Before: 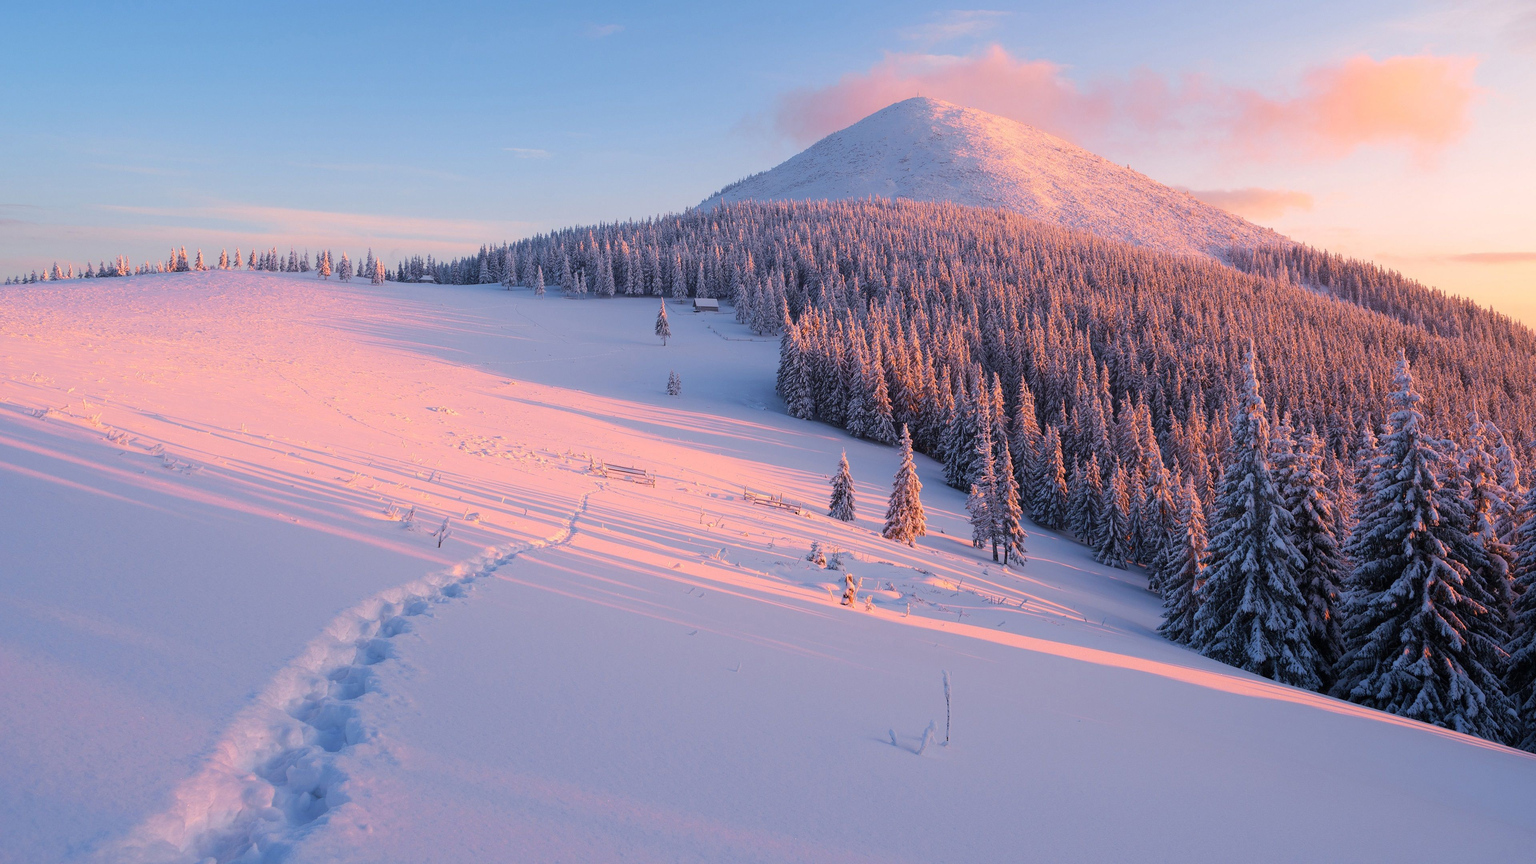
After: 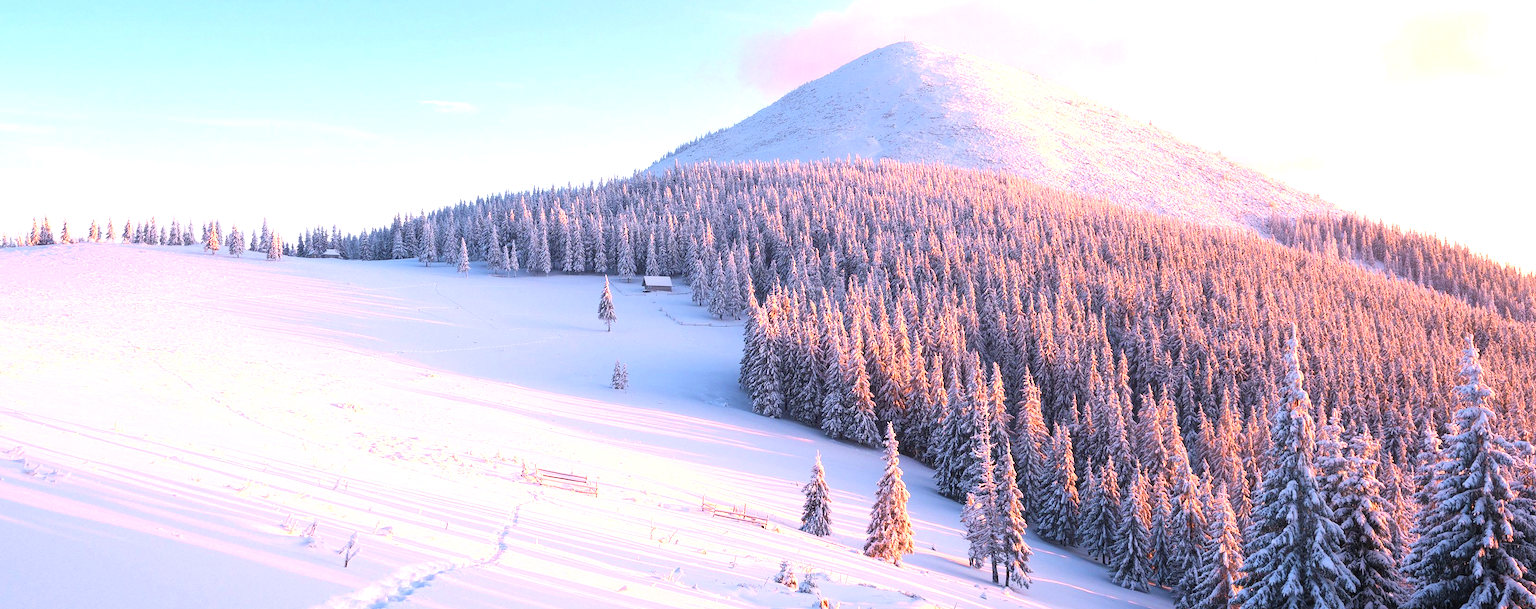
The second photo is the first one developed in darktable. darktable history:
exposure: black level correction 0, exposure 1.2 EV, compensate exposure bias true, compensate highlight preservation false
crop and rotate: left 9.345%, top 7.22%, right 4.982%, bottom 32.331%
